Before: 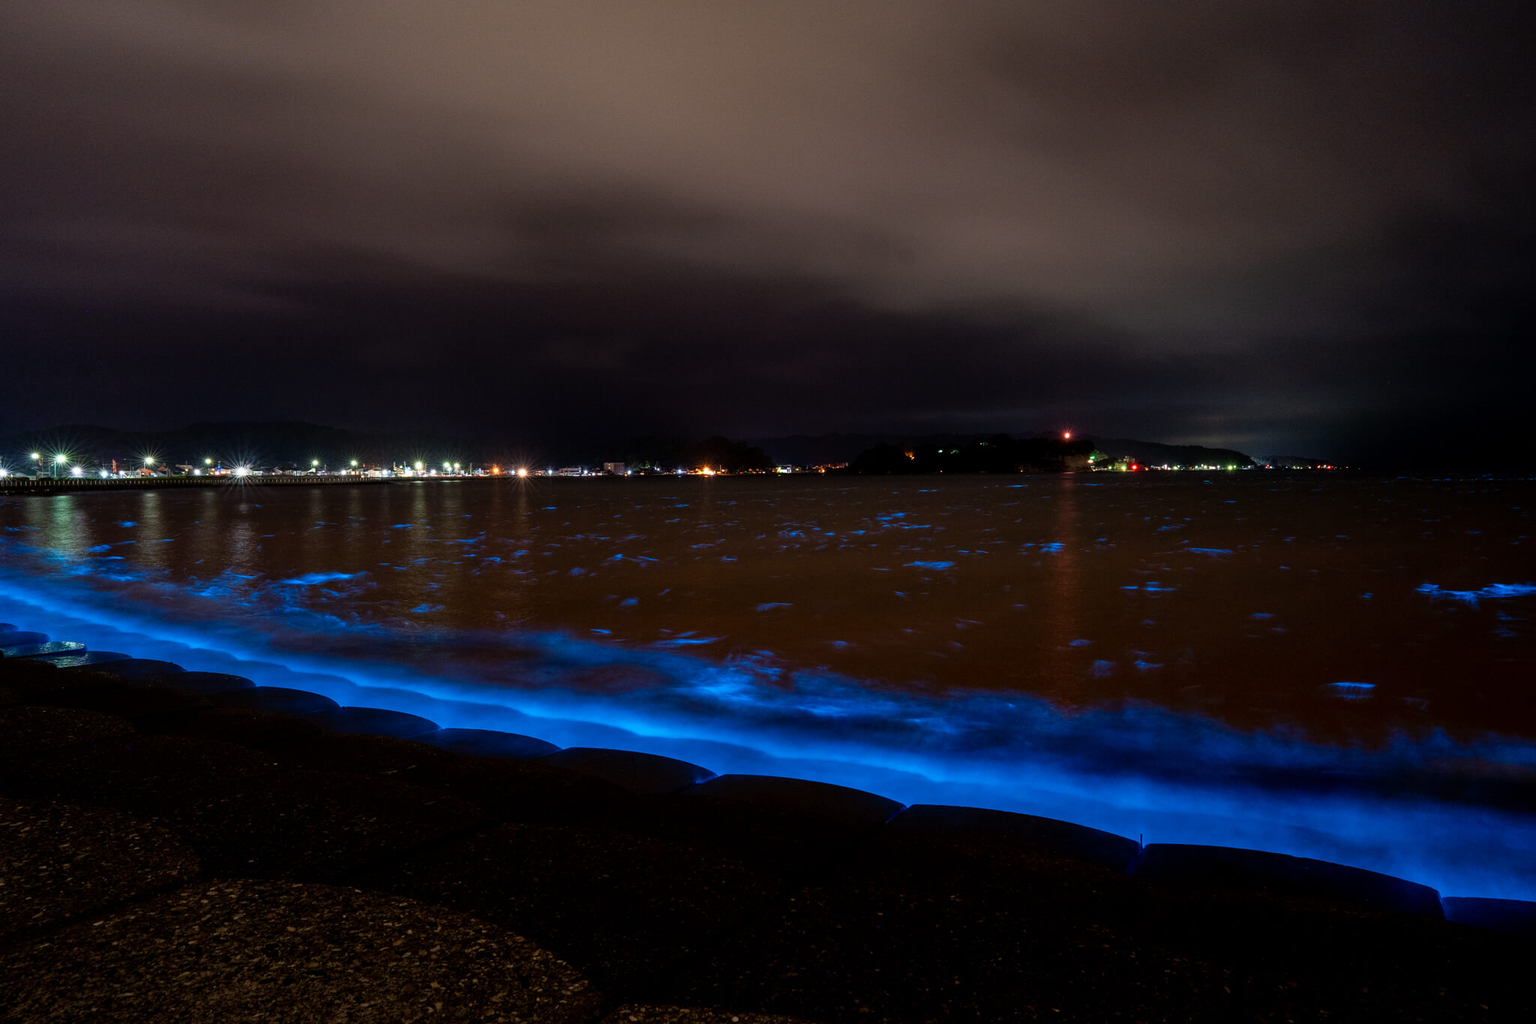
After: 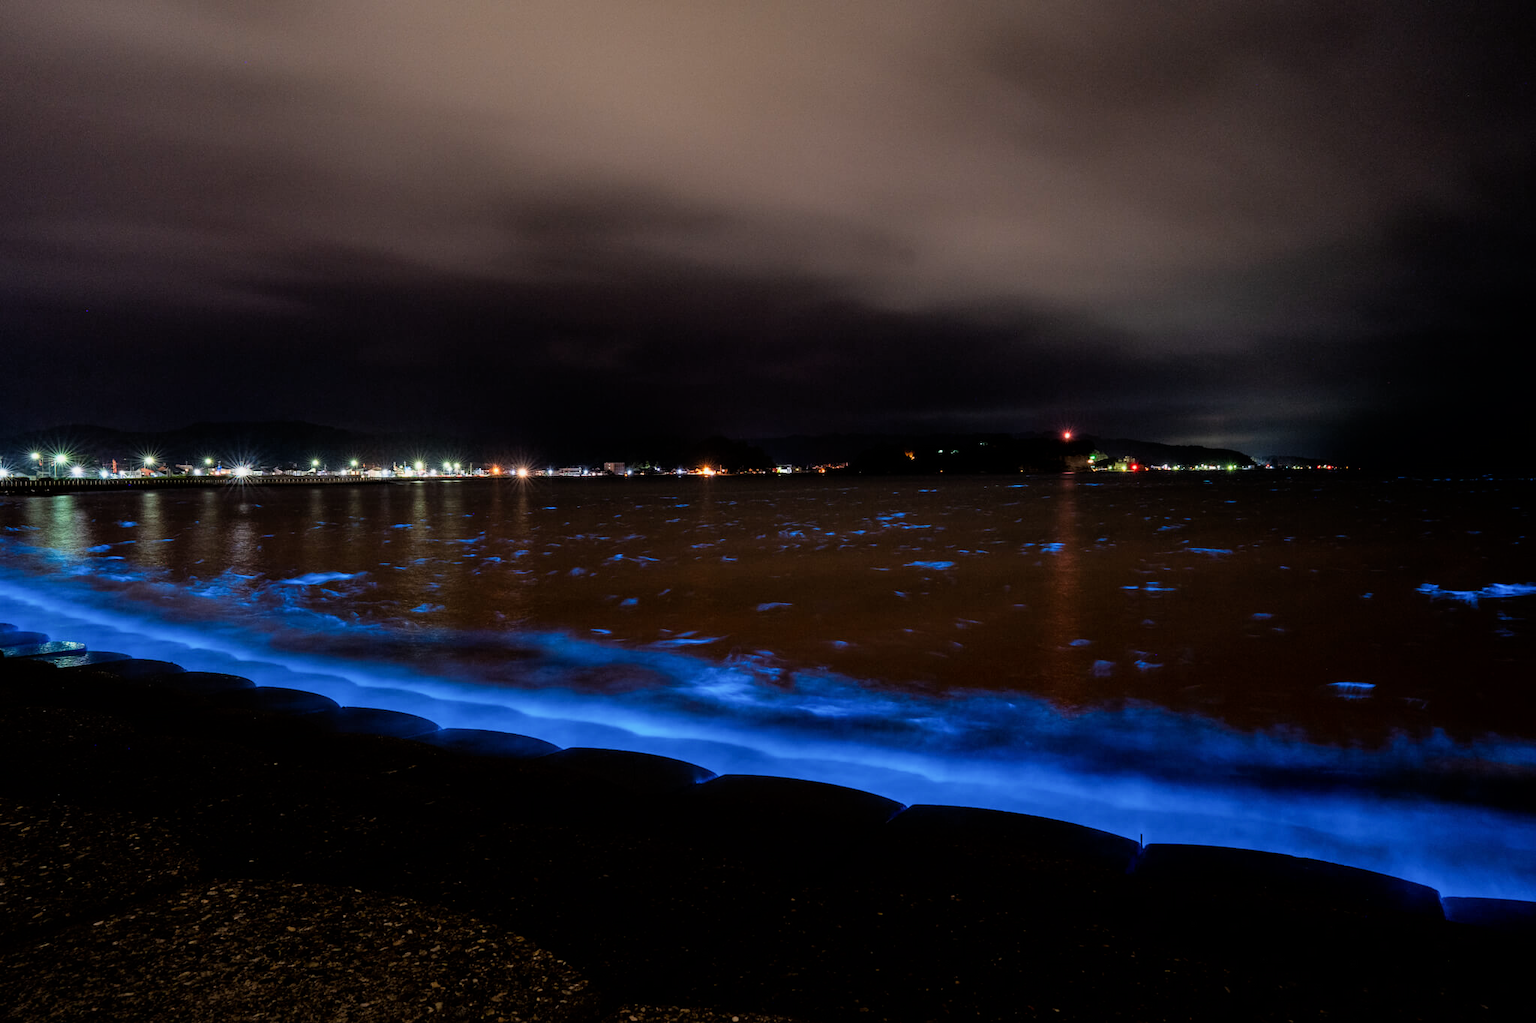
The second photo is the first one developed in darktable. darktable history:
exposure: exposure 0.6 EV, compensate highlight preservation false
filmic rgb: black relative exposure -8.15 EV, white relative exposure 3.76 EV, hardness 4.46
